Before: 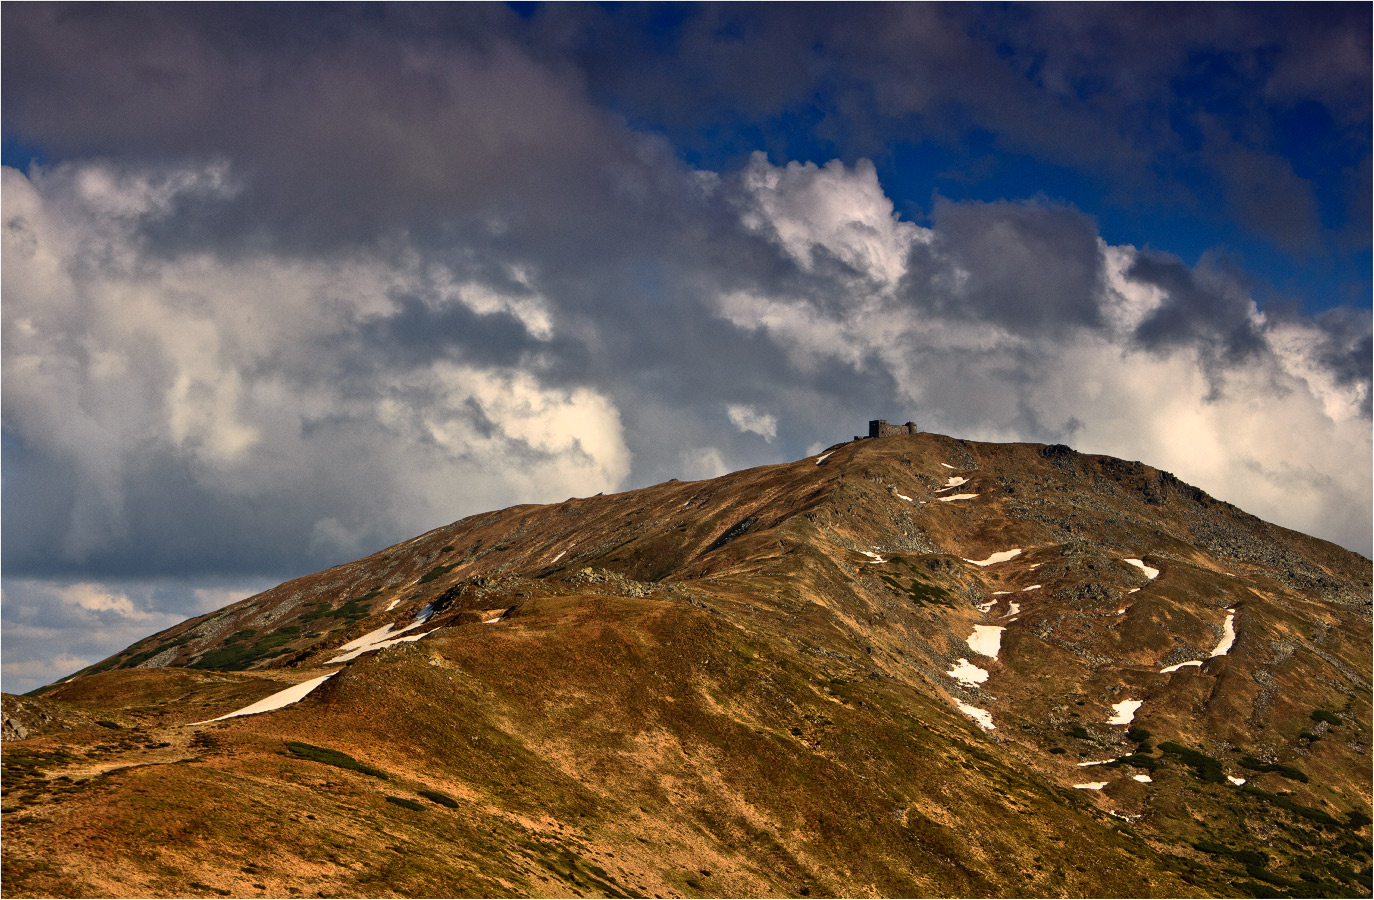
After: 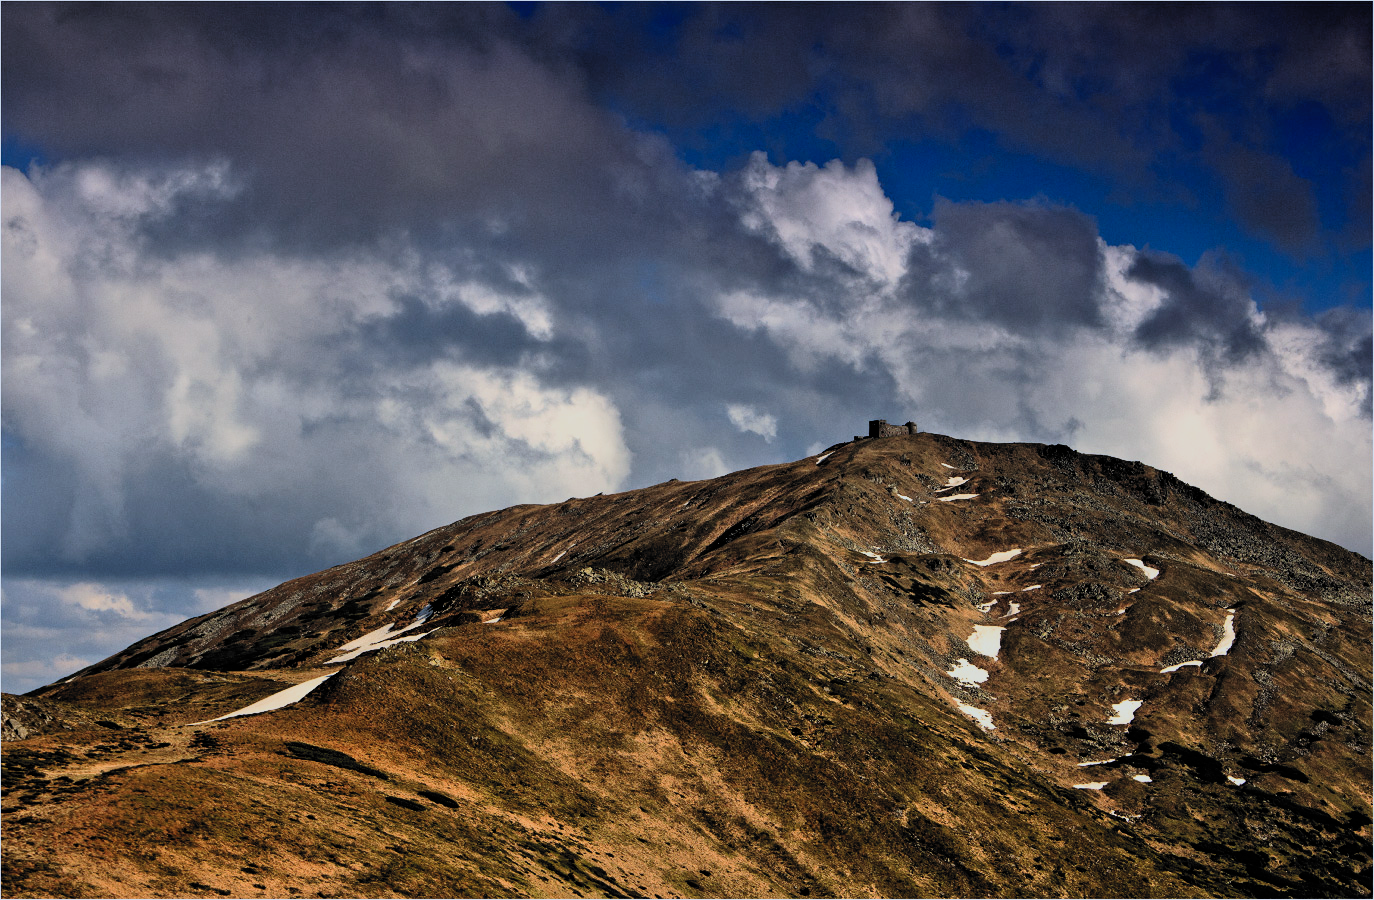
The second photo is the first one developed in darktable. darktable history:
filmic rgb: black relative exposure -5.02 EV, white relative exposure 3.96 EV, hardness 2.87, contrast 1.199, highlights saturation mix -28.99%, color science v6 (2022)
color calibration: gray › normalize channels true, x 0.37, y 0.382, temperature 4304.55 K, gamut compression 0.004
